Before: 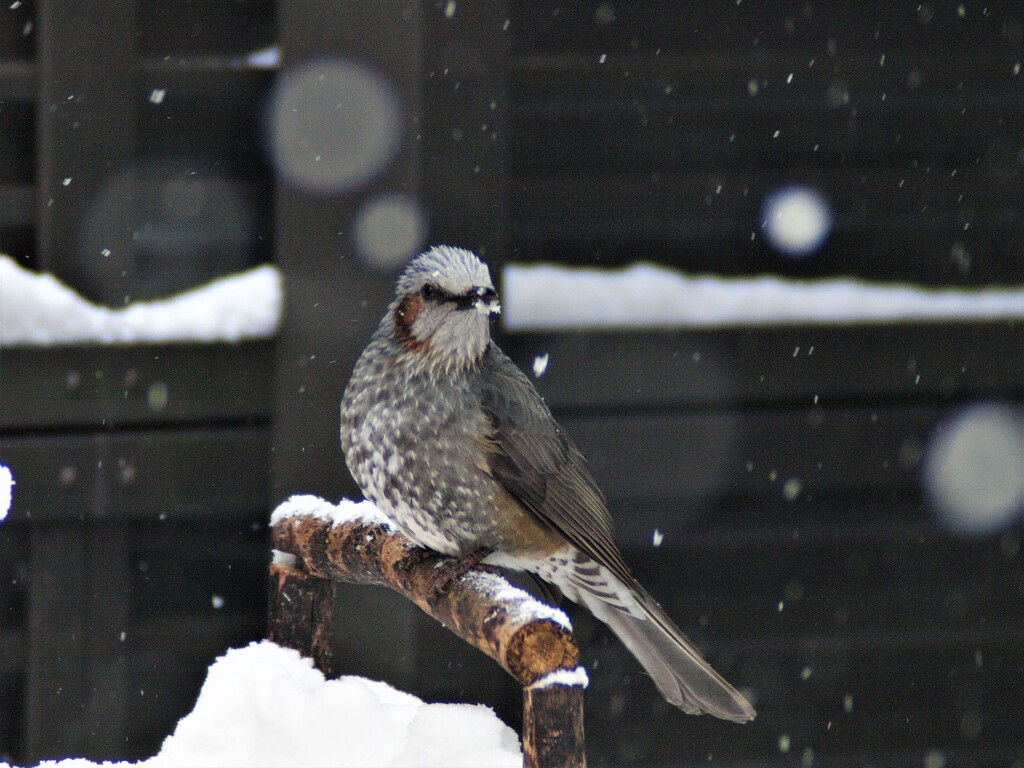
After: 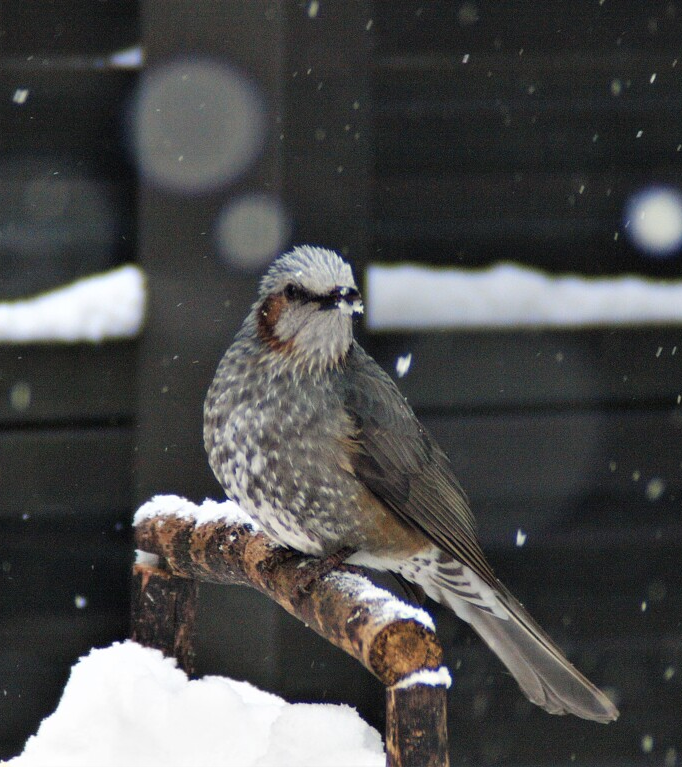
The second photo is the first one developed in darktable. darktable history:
crop and rotate: left 13.432%, right 19.877%
